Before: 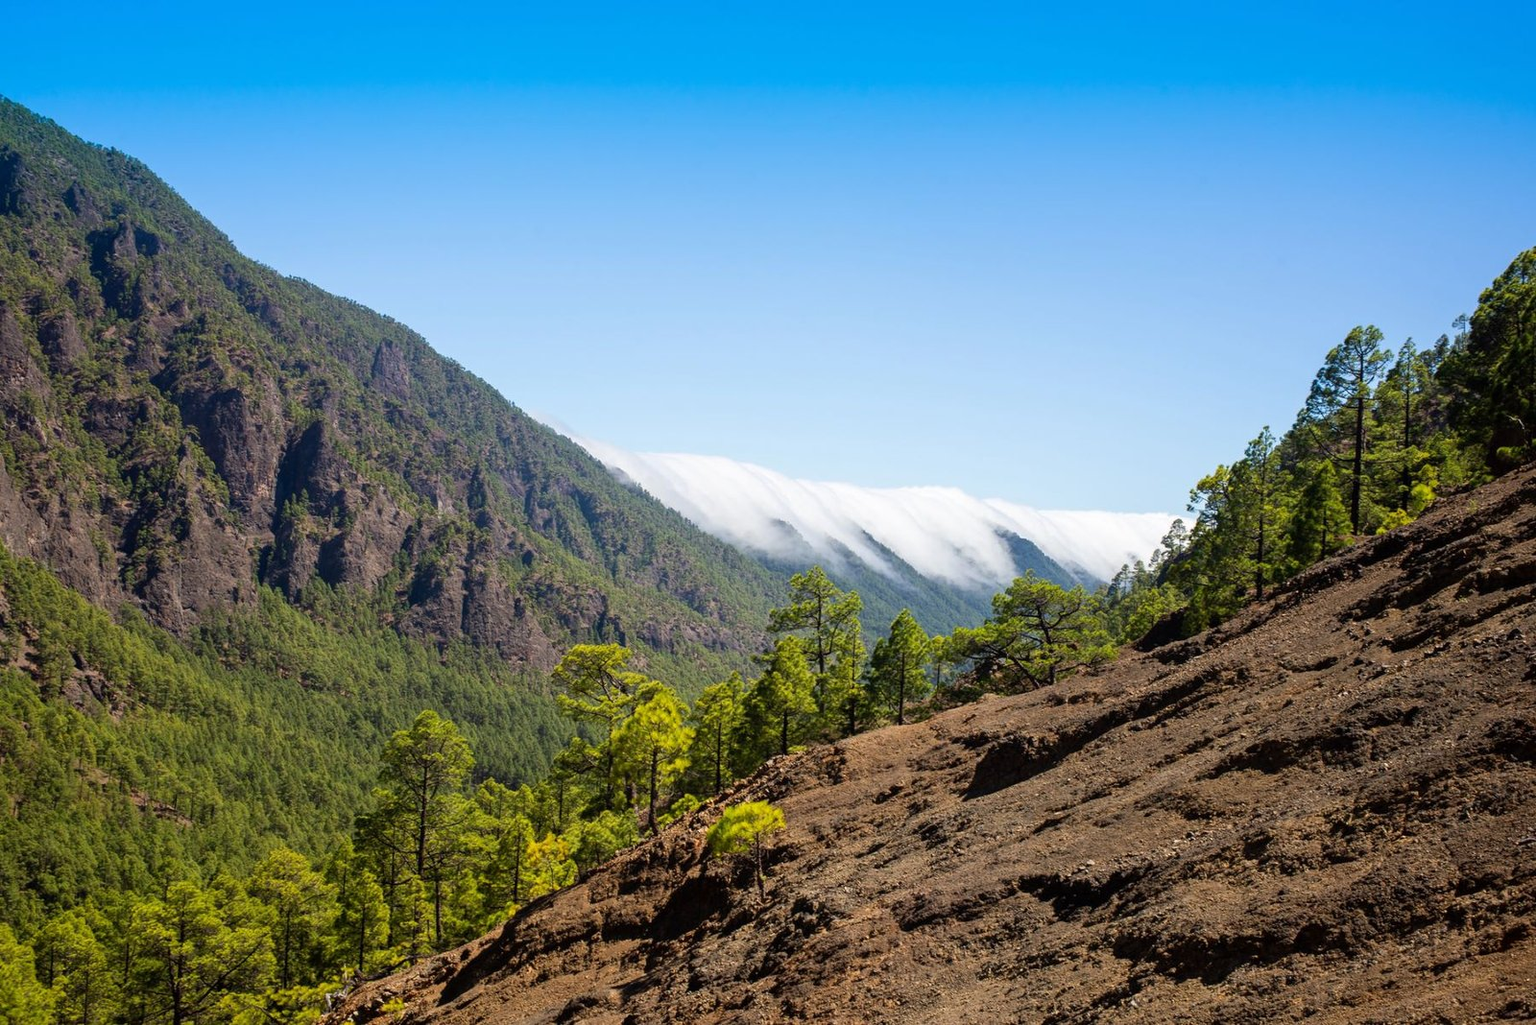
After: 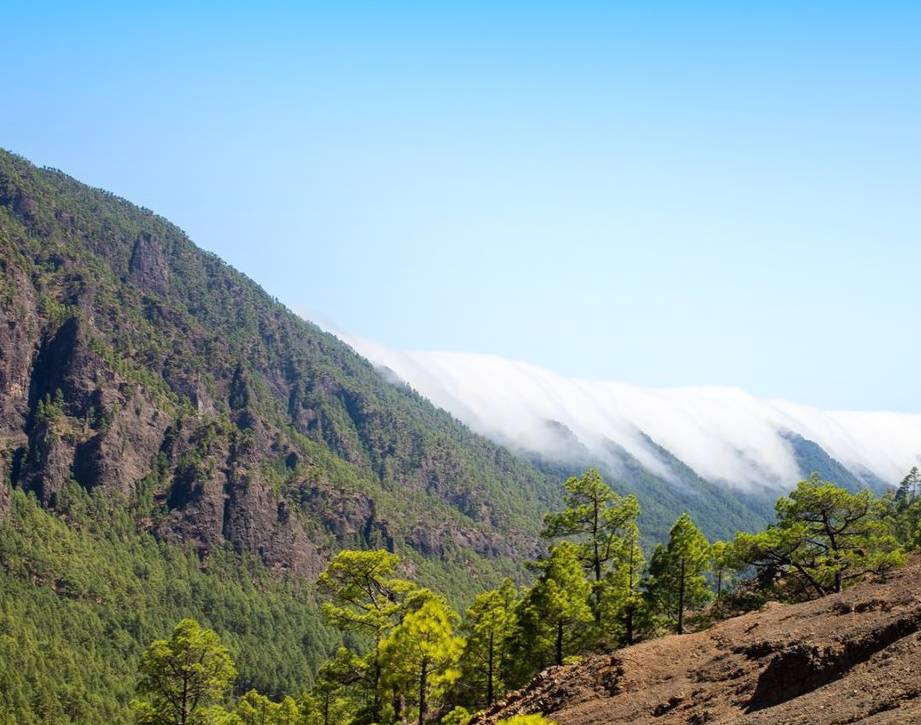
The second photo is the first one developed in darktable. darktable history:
shadows and highlights: highlights 70.56, soften with gaussian
crop: left 16.177%, top 11.399%, right 26.201%, bottom 20.628%
